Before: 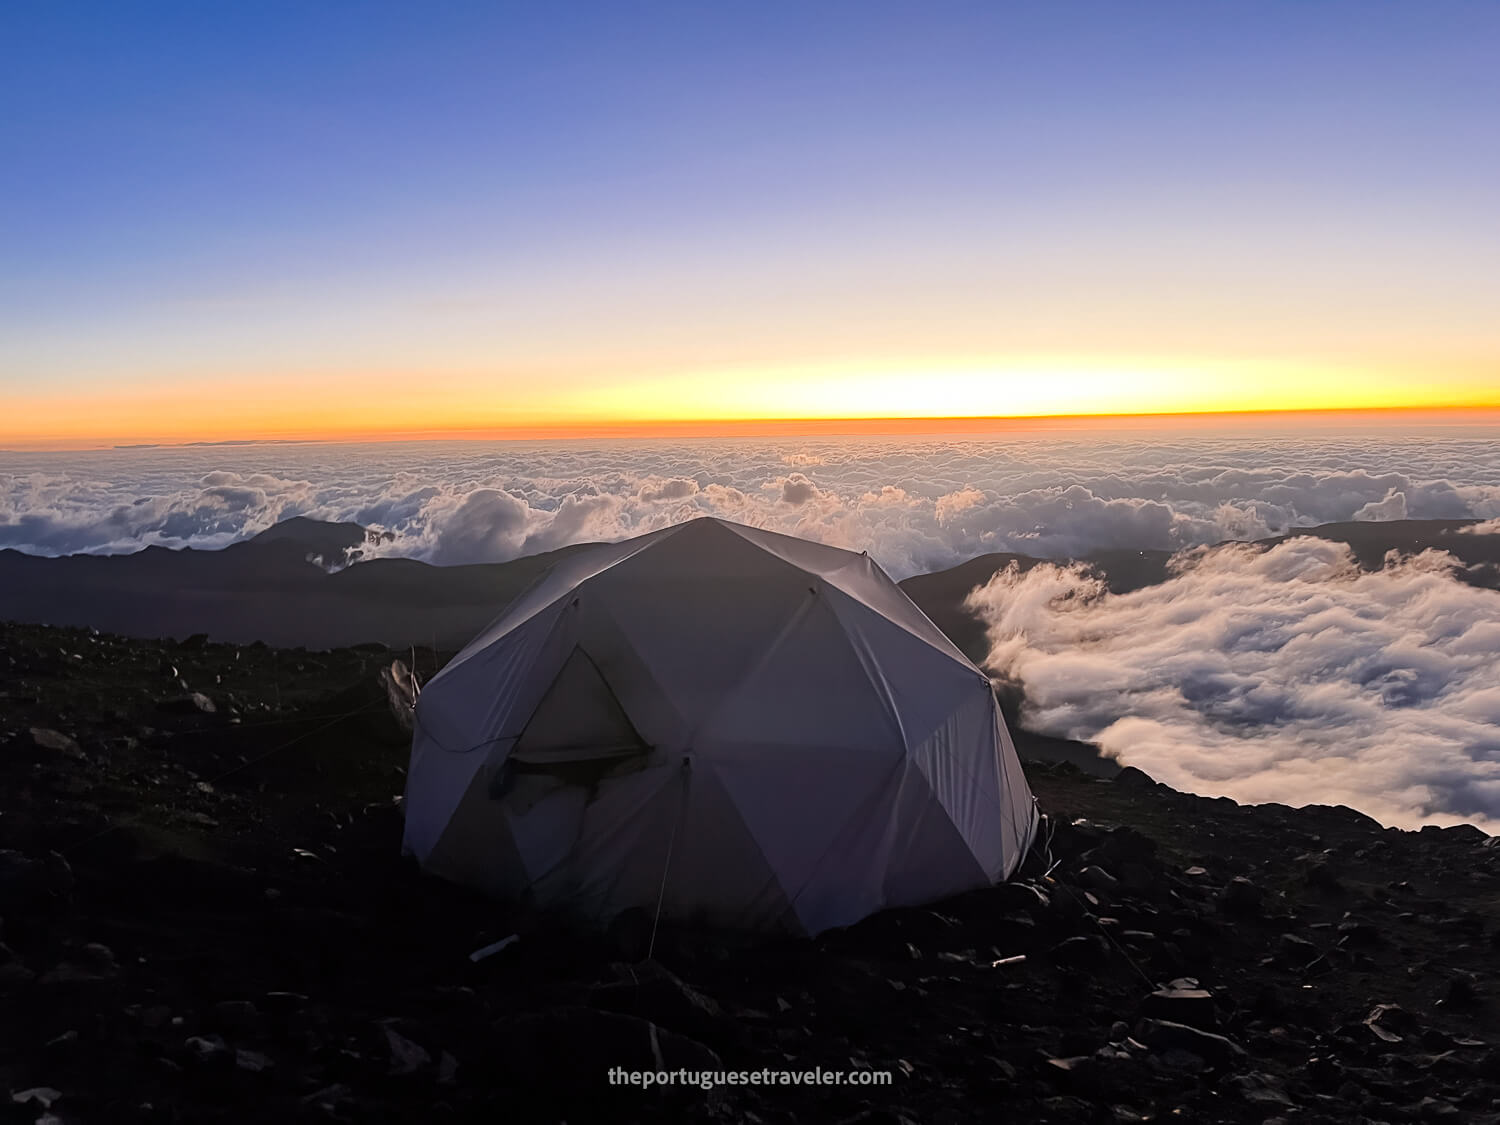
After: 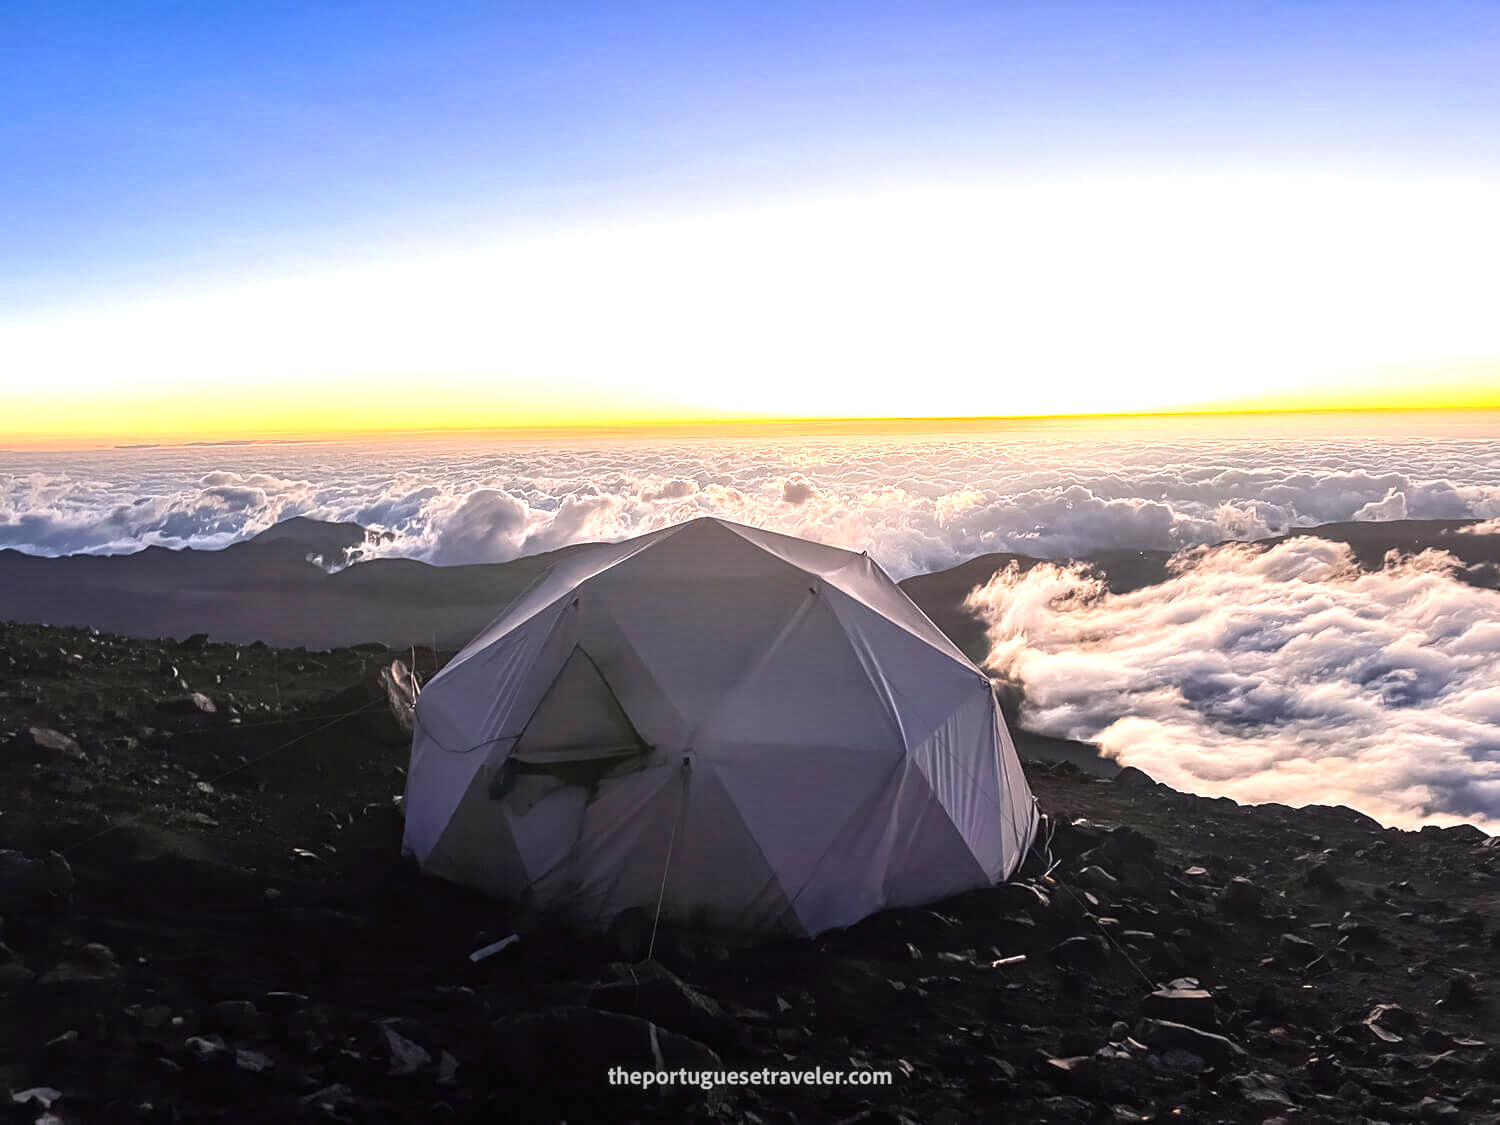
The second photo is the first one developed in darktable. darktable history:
exposure: black level correction 0, exposure 1.098 EV, compensate highlight preservation false
local contrast: detail 130%
